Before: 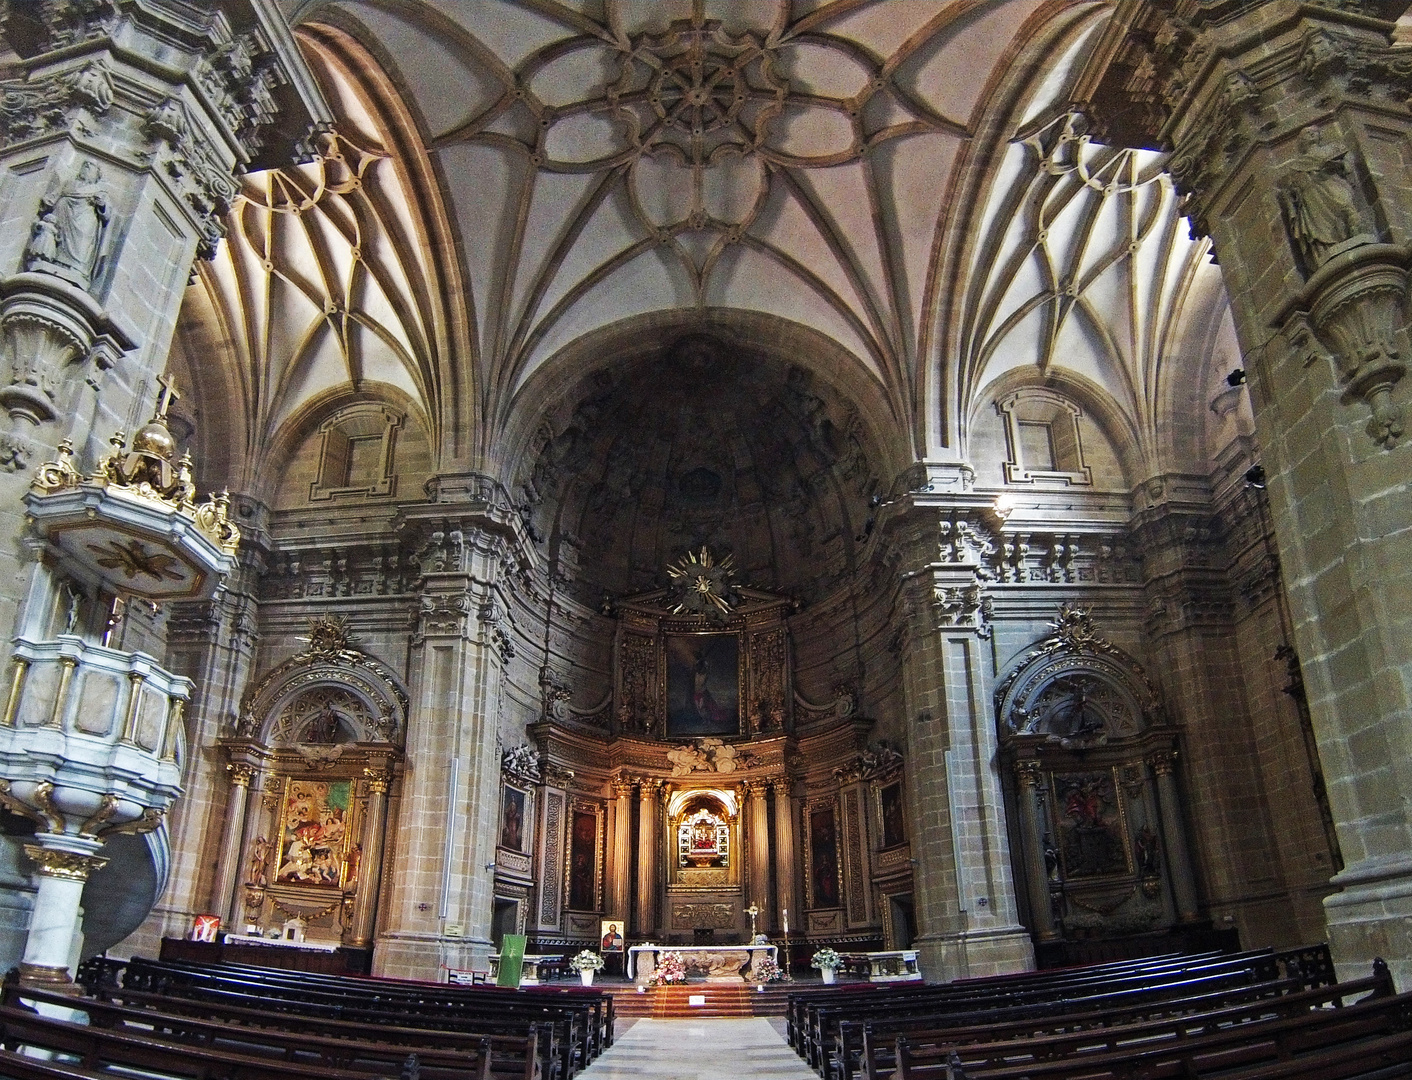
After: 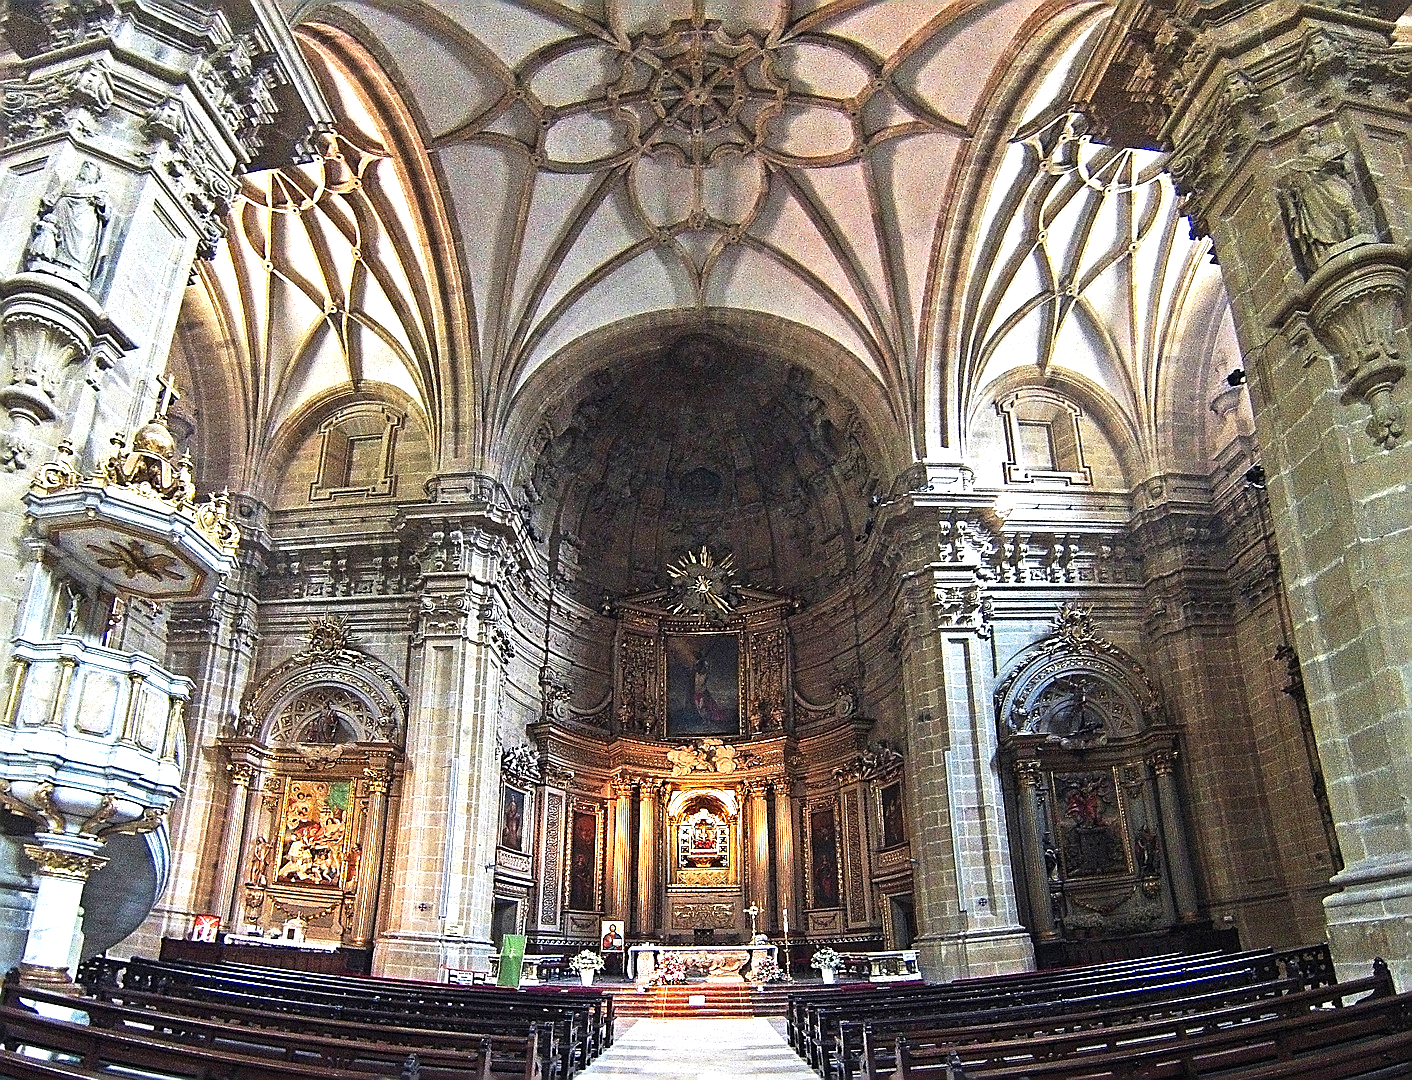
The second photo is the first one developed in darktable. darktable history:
exposure: black level correction 0, exposure 1.106 EV, compensate exposure bias true, compensate highlight preservation false
sharpen: radius 1.415, amount 1.234, threshold 0.611
